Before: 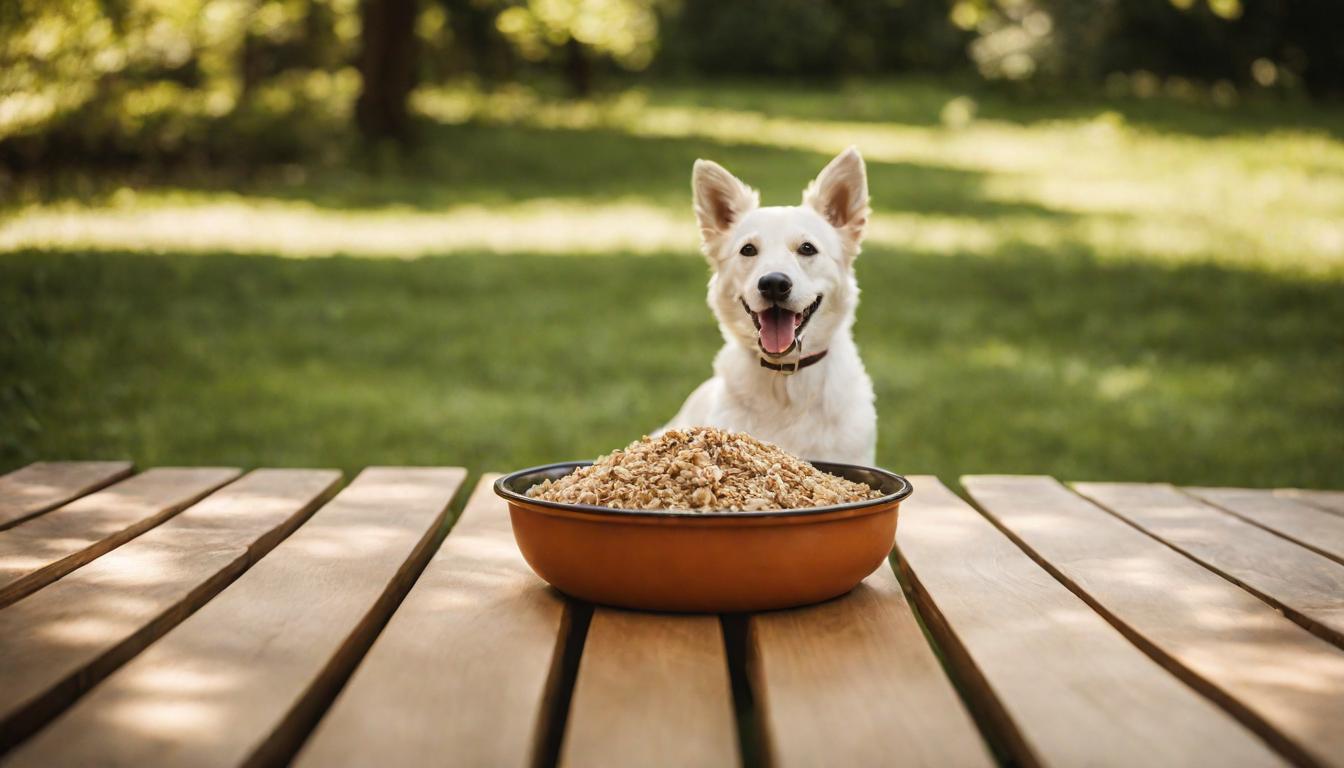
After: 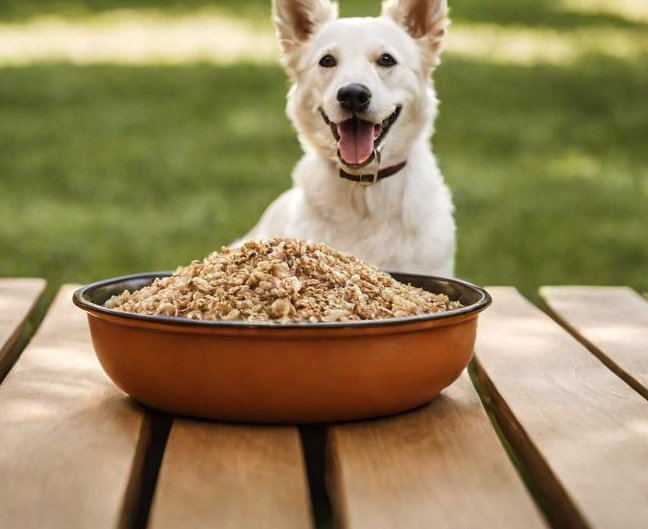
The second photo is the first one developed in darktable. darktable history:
shadows and highlights: shadows 39.72, highlights -55.63, low approximation 0.01, soften with gaussian
local contrast: highlights 102%, shadows 100%, detail 120%, midtone range 0.2
crop: left 31.348%, top 24.616%, right 20.393%, bottom 6.489%
